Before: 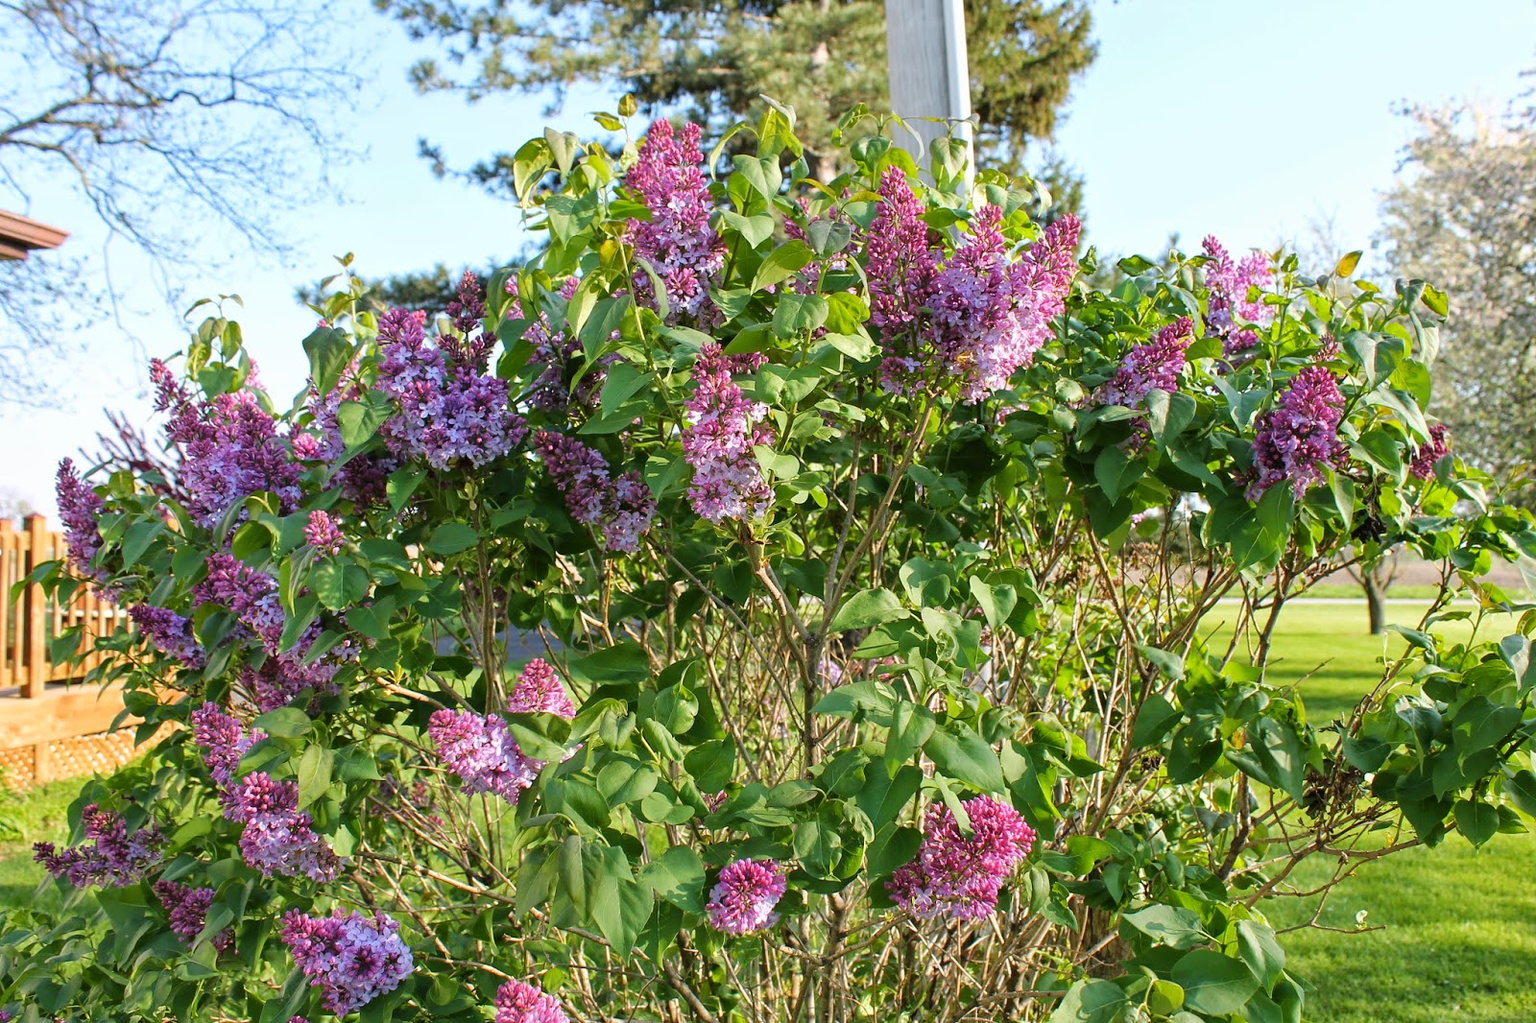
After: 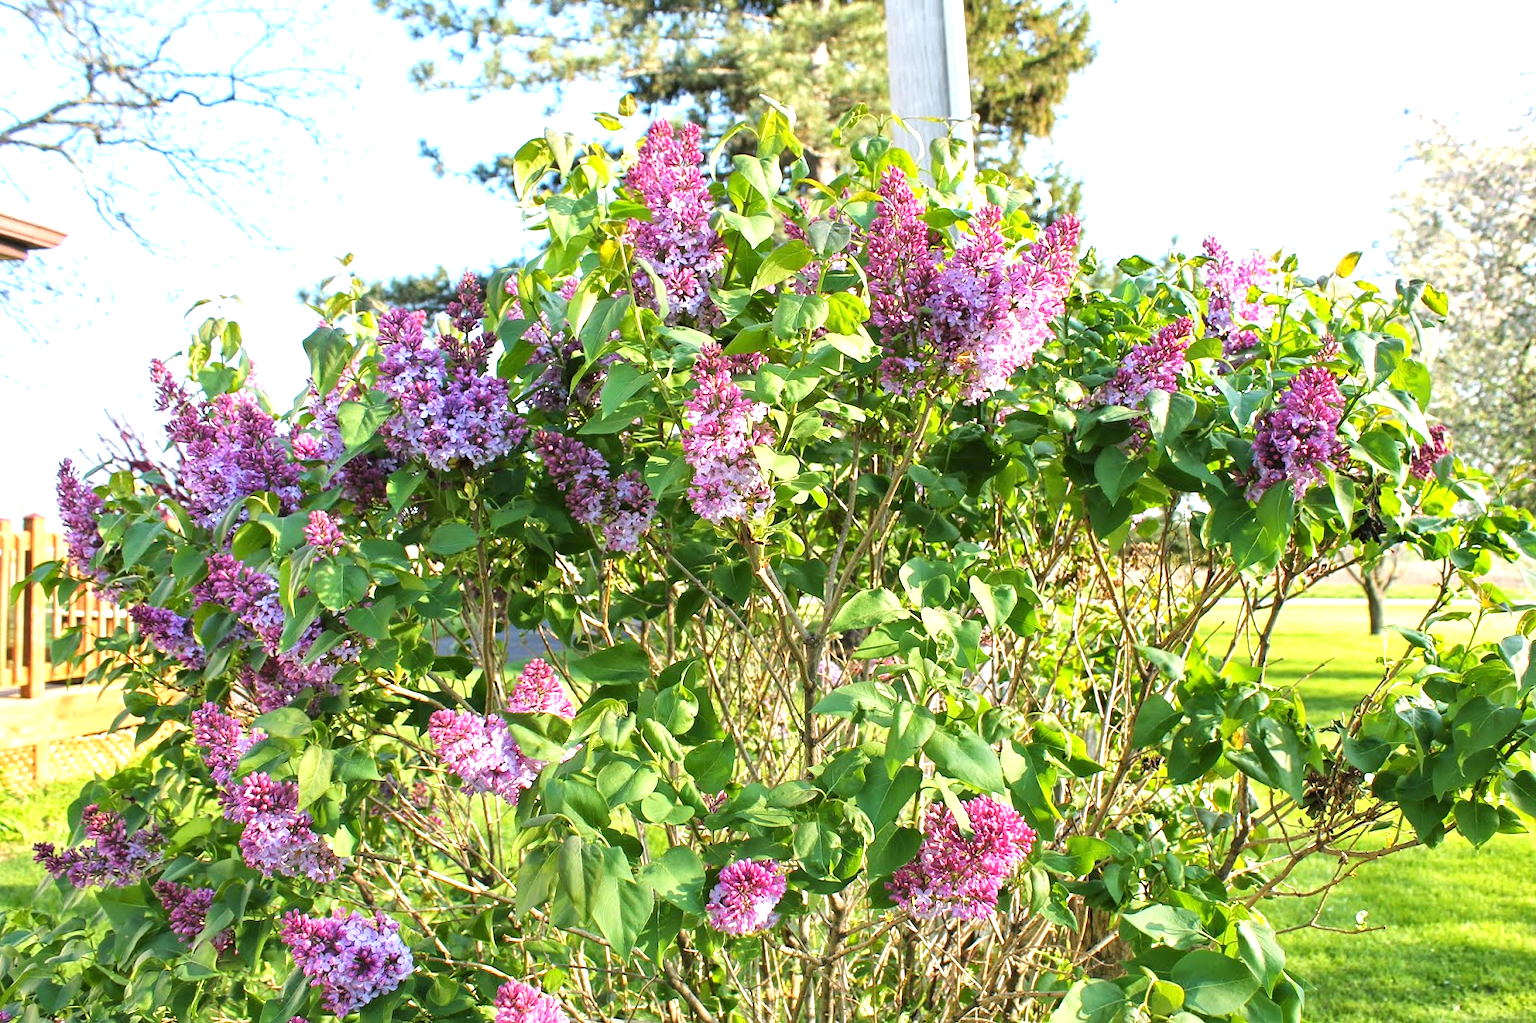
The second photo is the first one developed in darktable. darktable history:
exposure: black level correction 0, exposure 0.889 EV, compensate highlight preservation false
